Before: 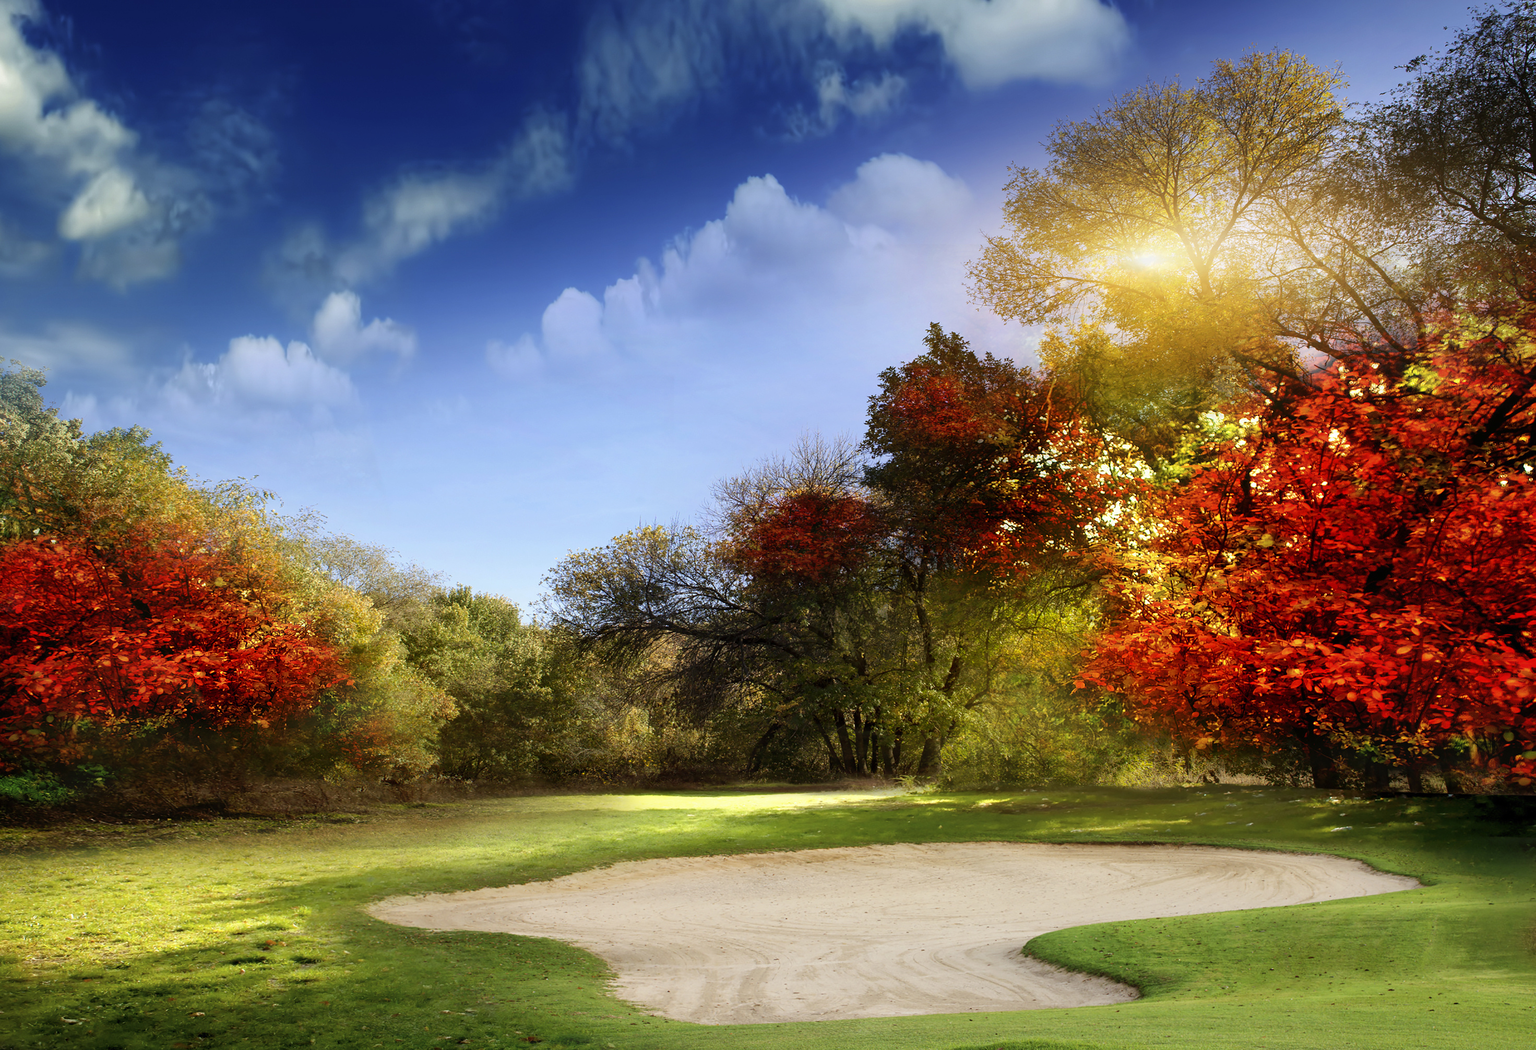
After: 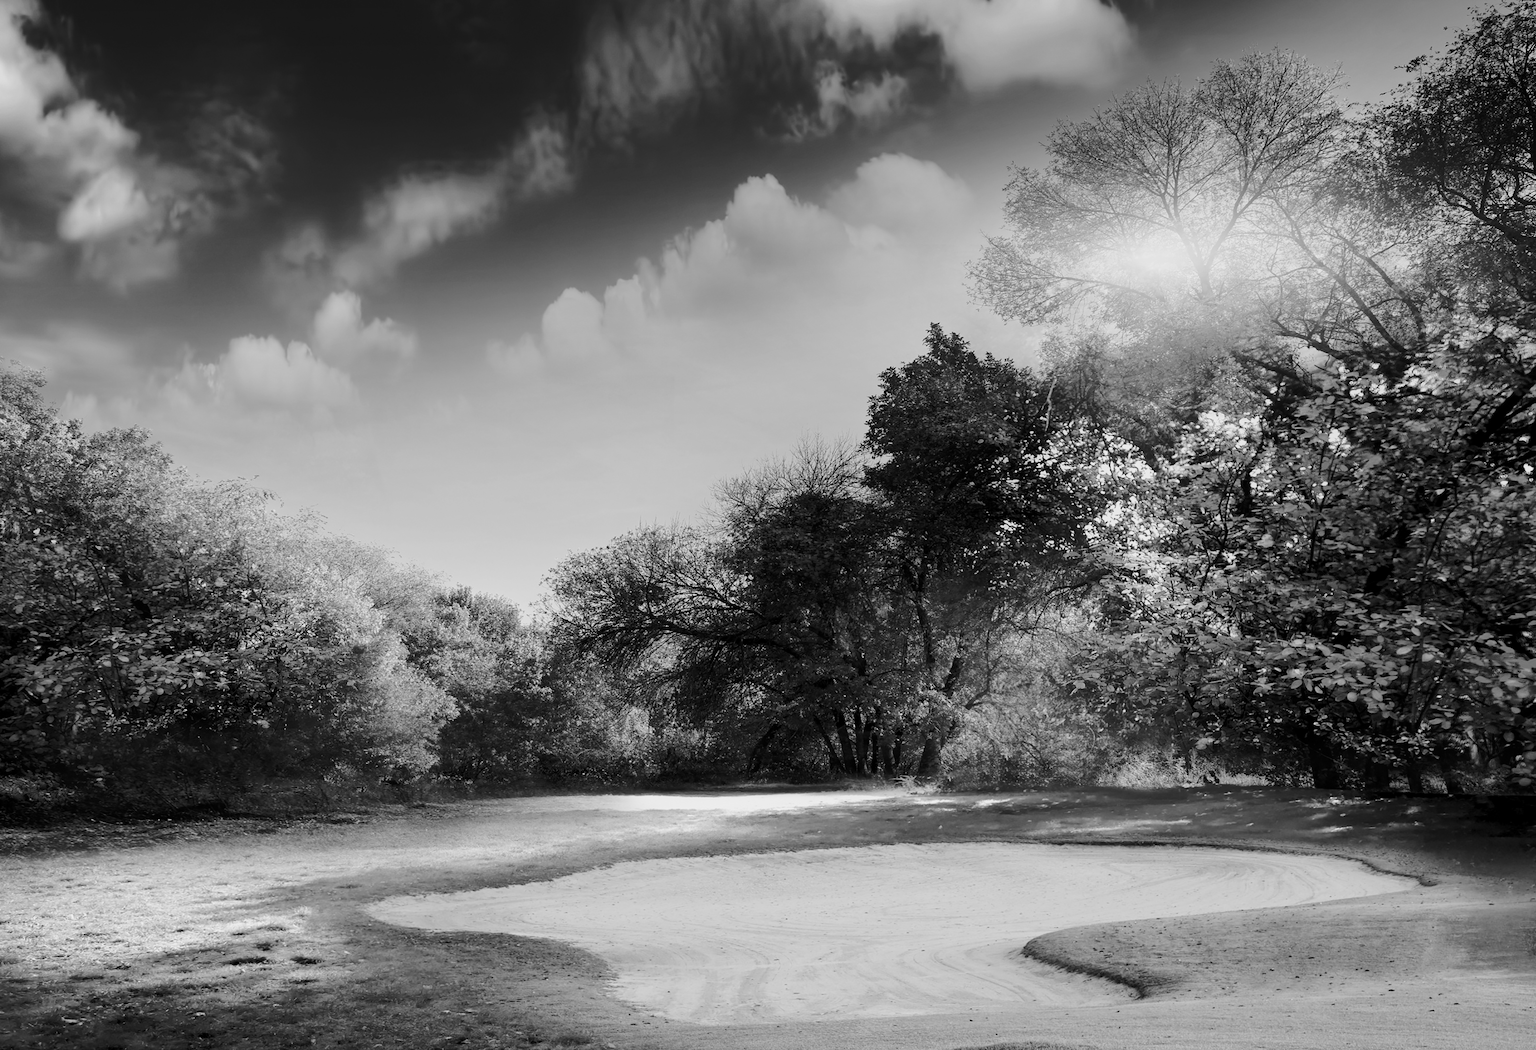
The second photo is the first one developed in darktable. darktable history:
tone curve: curves: ch0 [(0.017, 0) (0.107, 0.071) (0.295, 0.264) (0.447, 0.507) (0.54, 0.618) (0.733, 0.791) (0.879, 0.898) (1, 0.97)]; ch1 [(0, 0) (0.393, 0.415) (0.447, 0.448) (0.485, 0.497) (0.523, 0.515) (0.544, 0.55) (0.59, 0.609) (0.686, 0.686) (1, 1)]; ch2 [(0, 0) (0.369, 0.388) (0.449, 0.431) (0.499, 0.5) (0.521, 0.505) (0.53, 0.538) (0.579, 0.601) (0.669, 0.733) (1, 1)], color space Lab, independent channels, preserve colors none
monochrome: a -71.75, b 75.82
